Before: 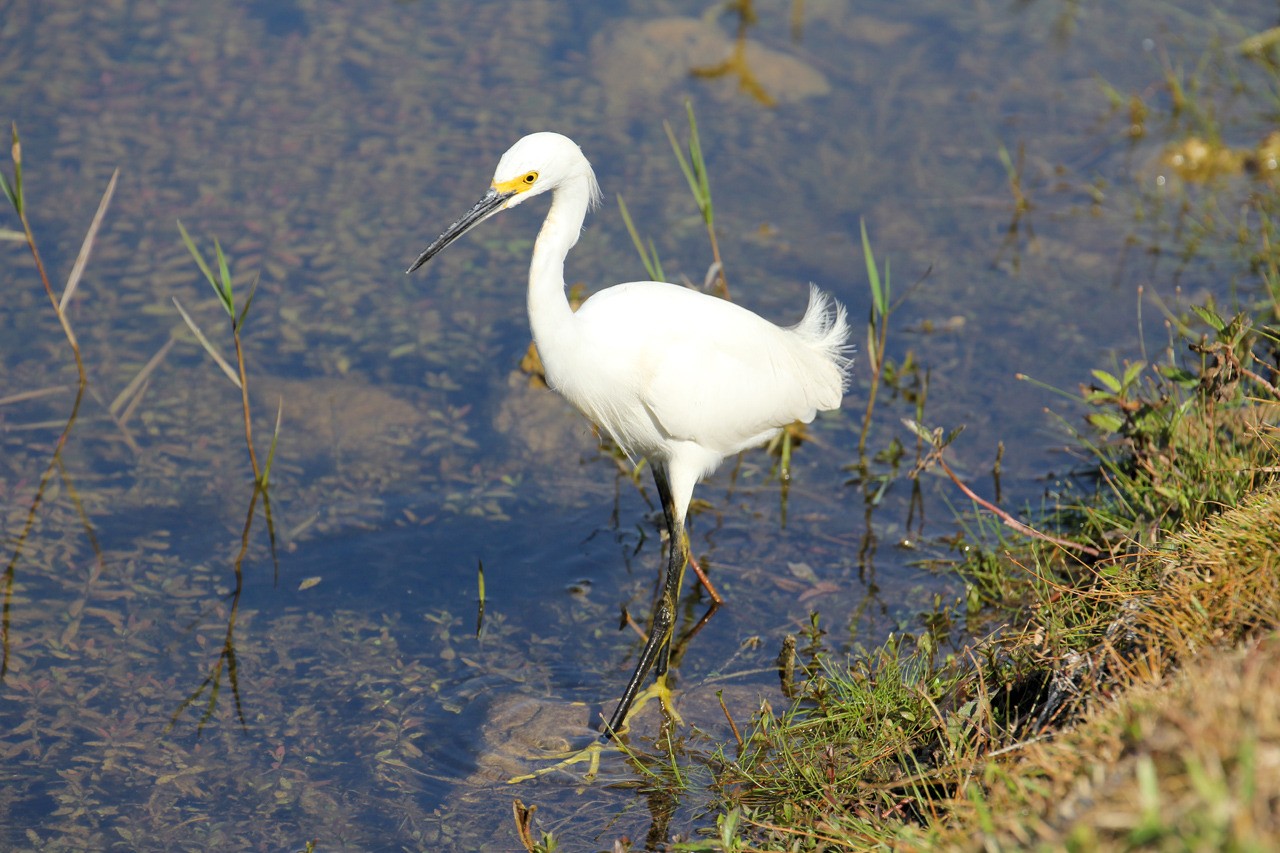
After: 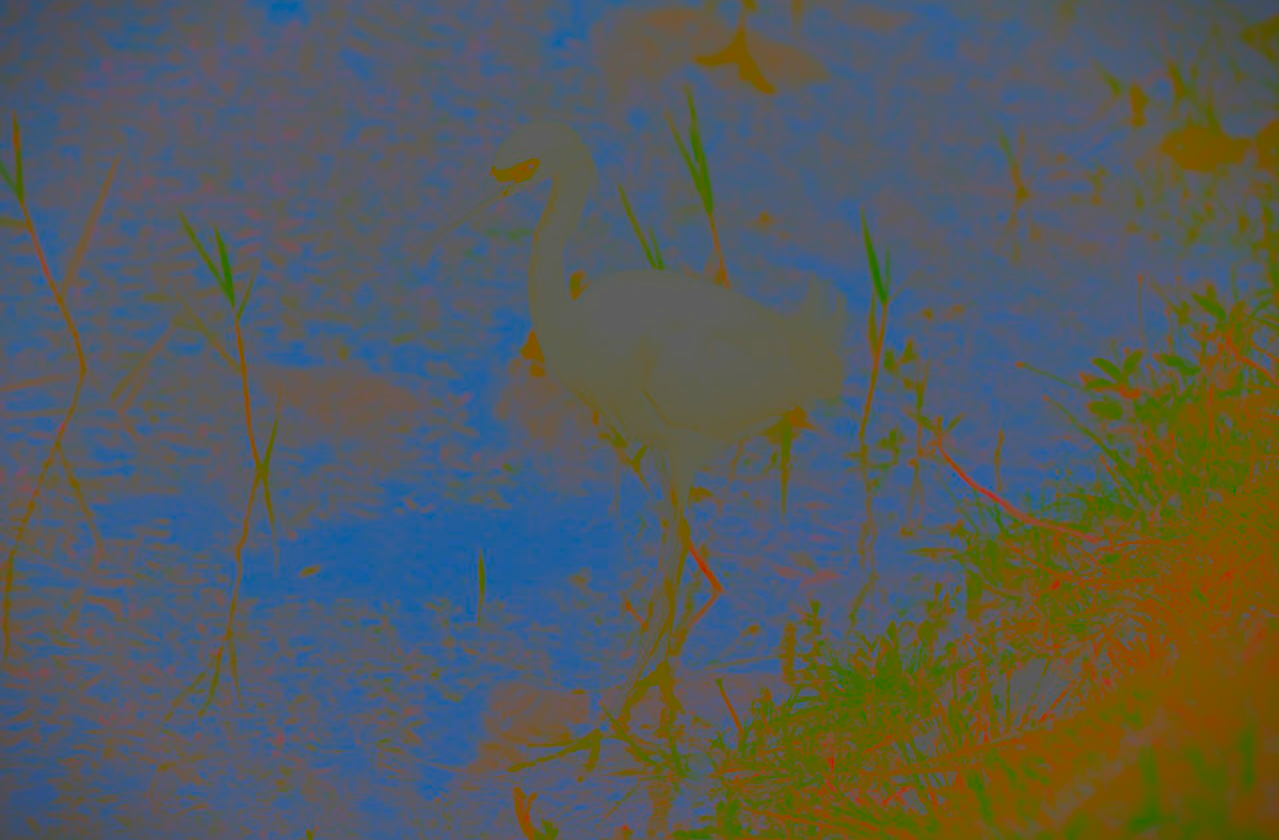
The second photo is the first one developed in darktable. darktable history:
crop: top 1.488%, right 0.052%
vignetting: fall-off start 97.13%, brightness -0.588, saturation -0.121, width/height ratio 1.182, unbound false
contrast brightness saturation: contrast -0.981, brightness -0.178, saturation 0.745
